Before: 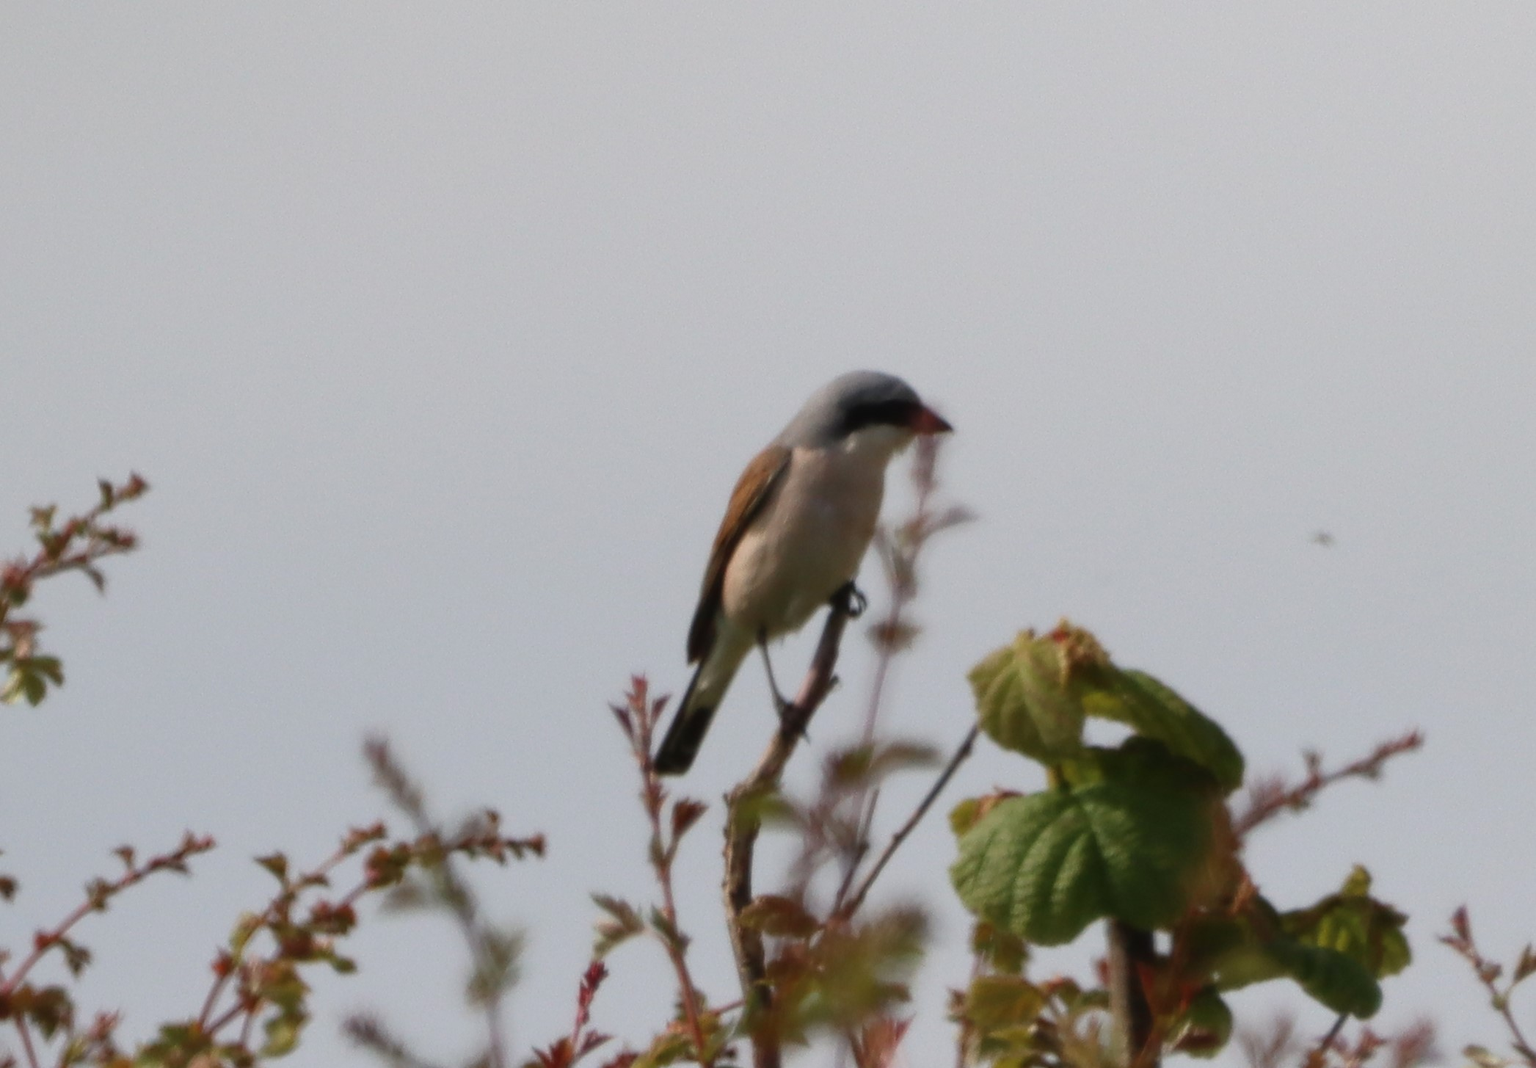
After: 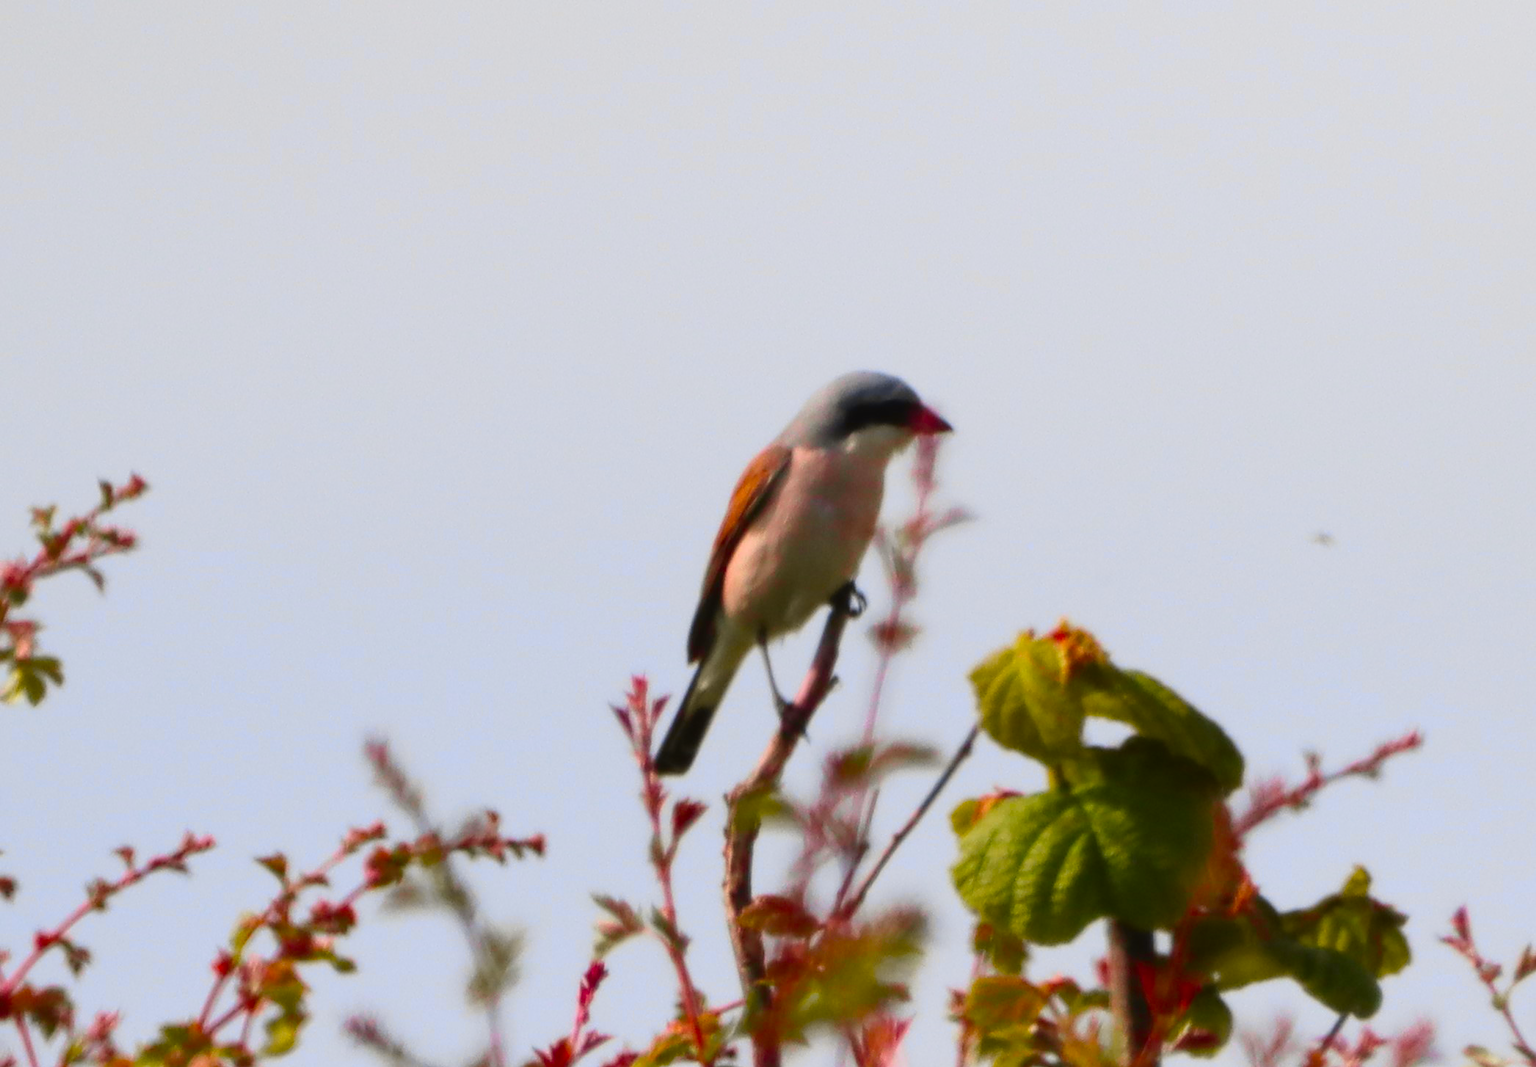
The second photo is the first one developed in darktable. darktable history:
tone curve: curves: ch0 [(0, 0) (0.087, 0.054) (0.281, 0.245) (0.532, 0.514) (0.835, 0.818) (0.994, 0.955)]; ch1 [(0, 0) (0.27, 0.195) (0.406, 0.435) (0.452, 0.474) (0.495, 0.5) (0.514, 0.508) (0.537, 0.556) (0.654, 0.689) (1, 1)]; ch2 [(0, 0) (0.269, 0.299) (0.459, 0.441) (0.498, 0.499) (0.523, 0.52) (0.551, 0.549) (0.633, 0.625) (0.659, 0.681) (0.718, 0.764) (1, 1)], color space Lab, independent channels, preserve colors none
contrast brightness saturation: contrast 0.196, brightness 0.193, saturation 0.814
